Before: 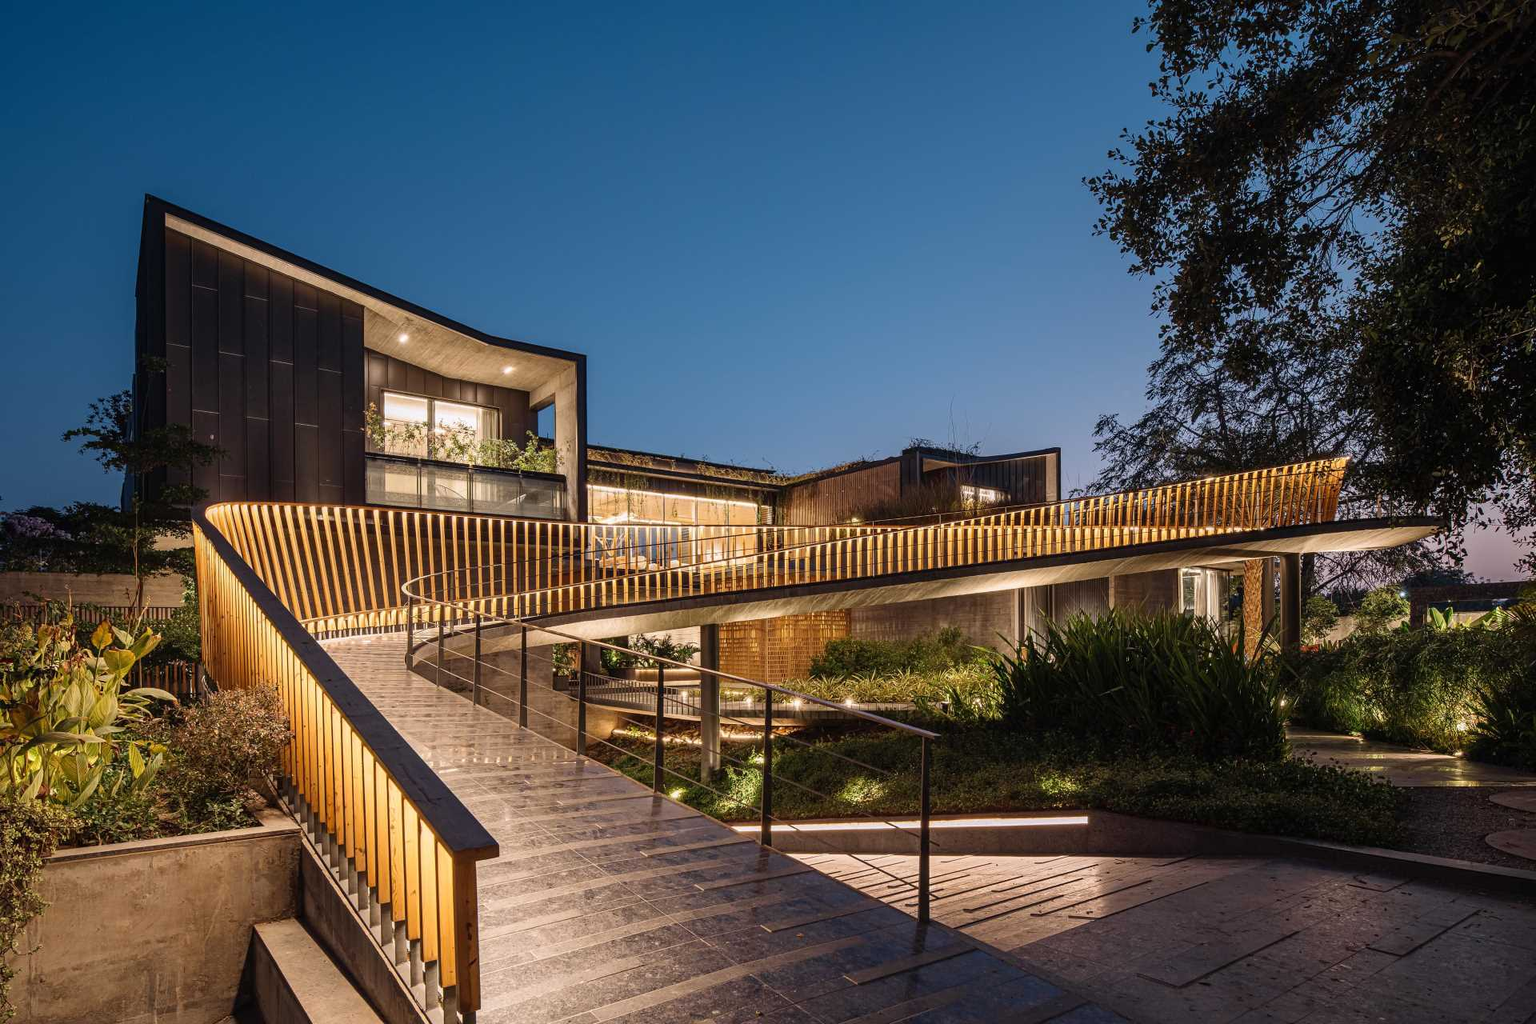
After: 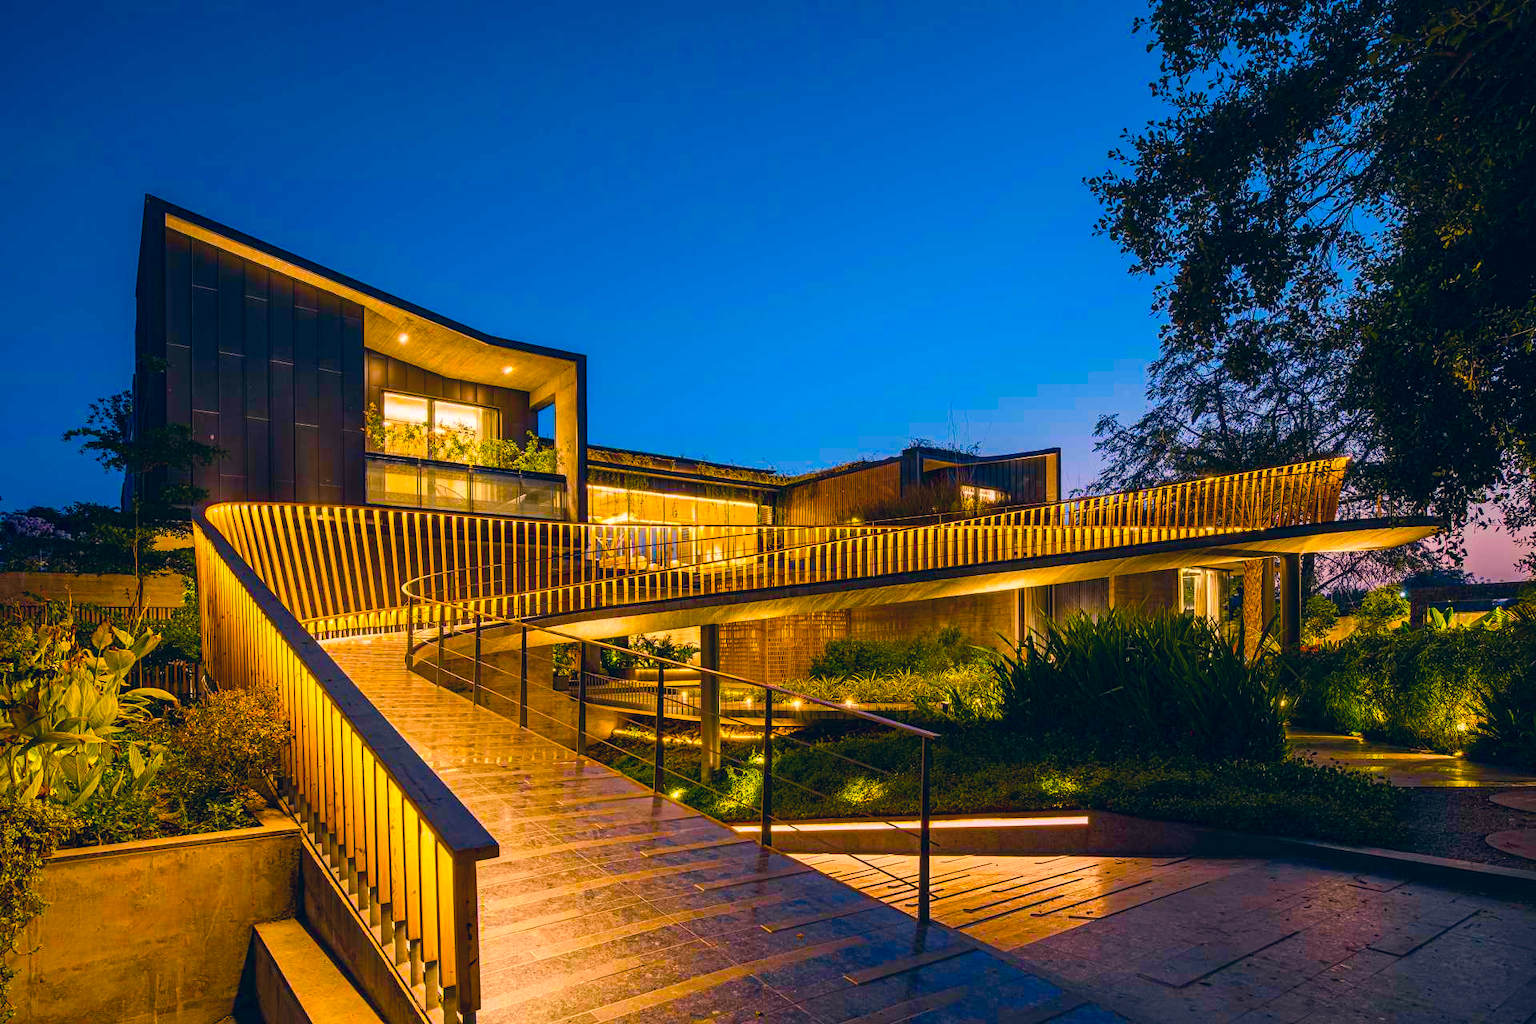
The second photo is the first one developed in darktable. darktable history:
color balance rgb: linear chroma grading › global chroma 14.992%, perceptual saturation grading › global saturation 65.026%, perceptual saturation grading › highlights 59.86%, perceptual saturation grading › mid-tones 49.713%, perceptual saturation grading › shadows 49.461%
levels: levels [0, 0.476, 0.951]
color correction: highlights a* 10.35, highlights b* 13.89, shadows a* -10.03, shadows b* -15.07
